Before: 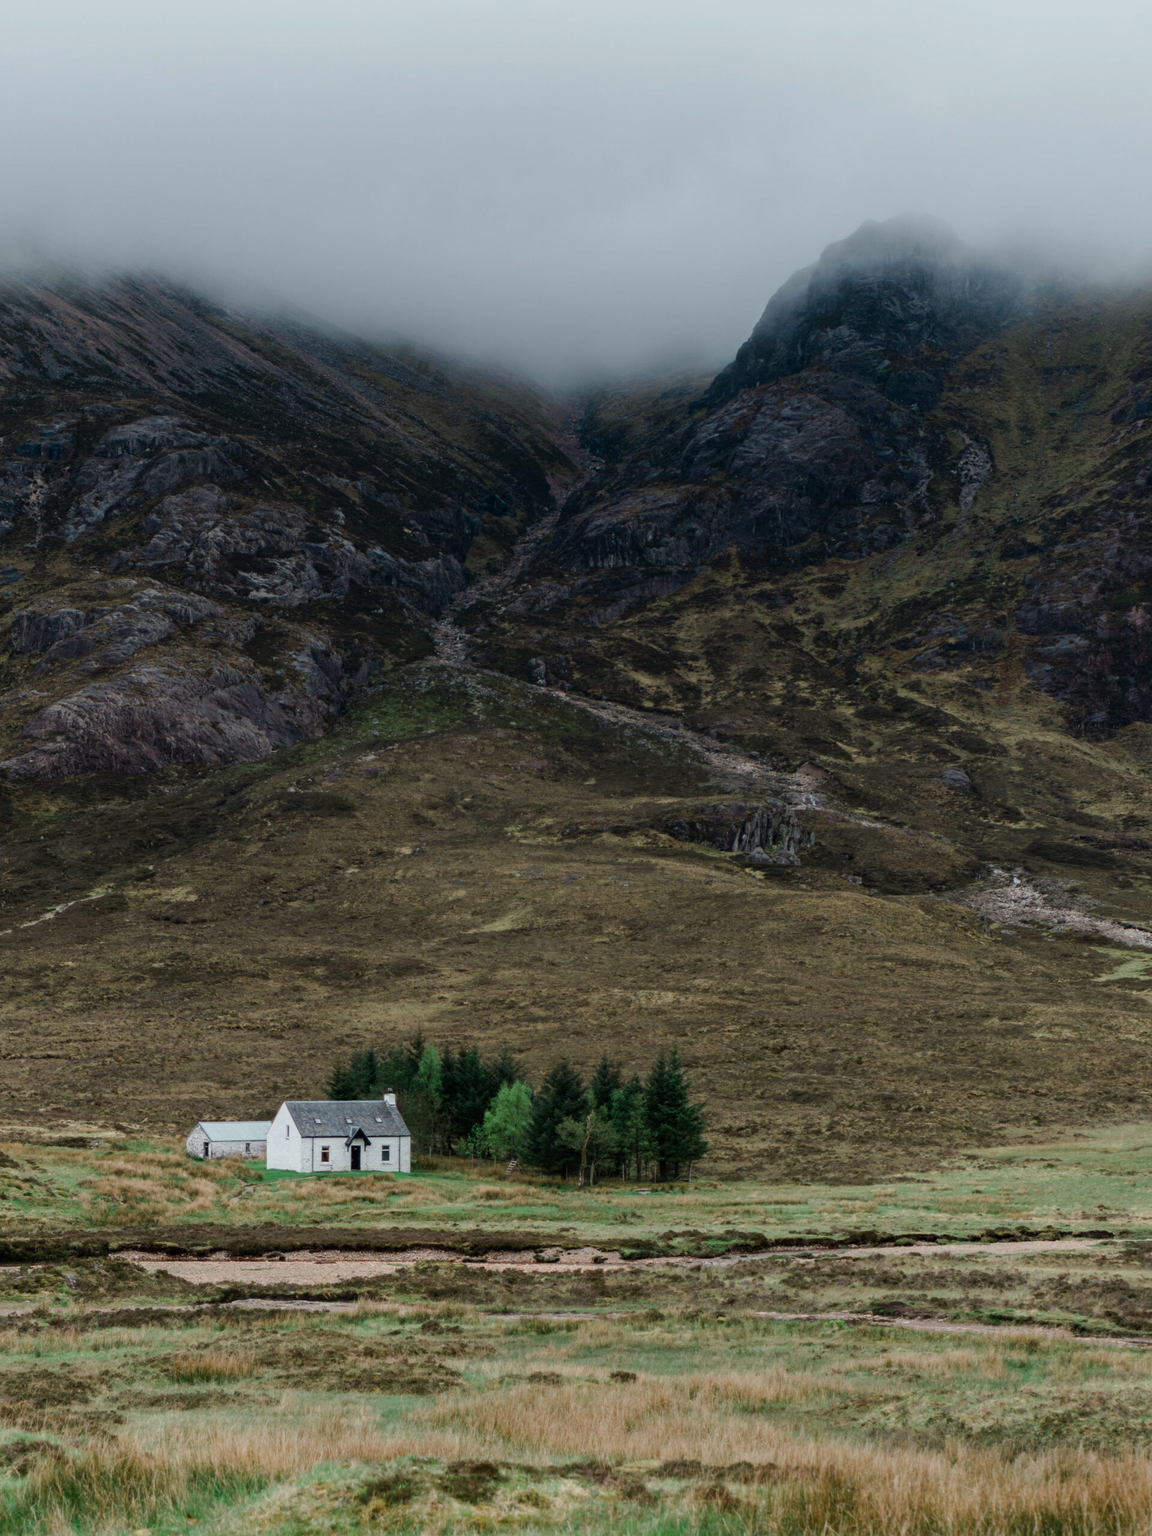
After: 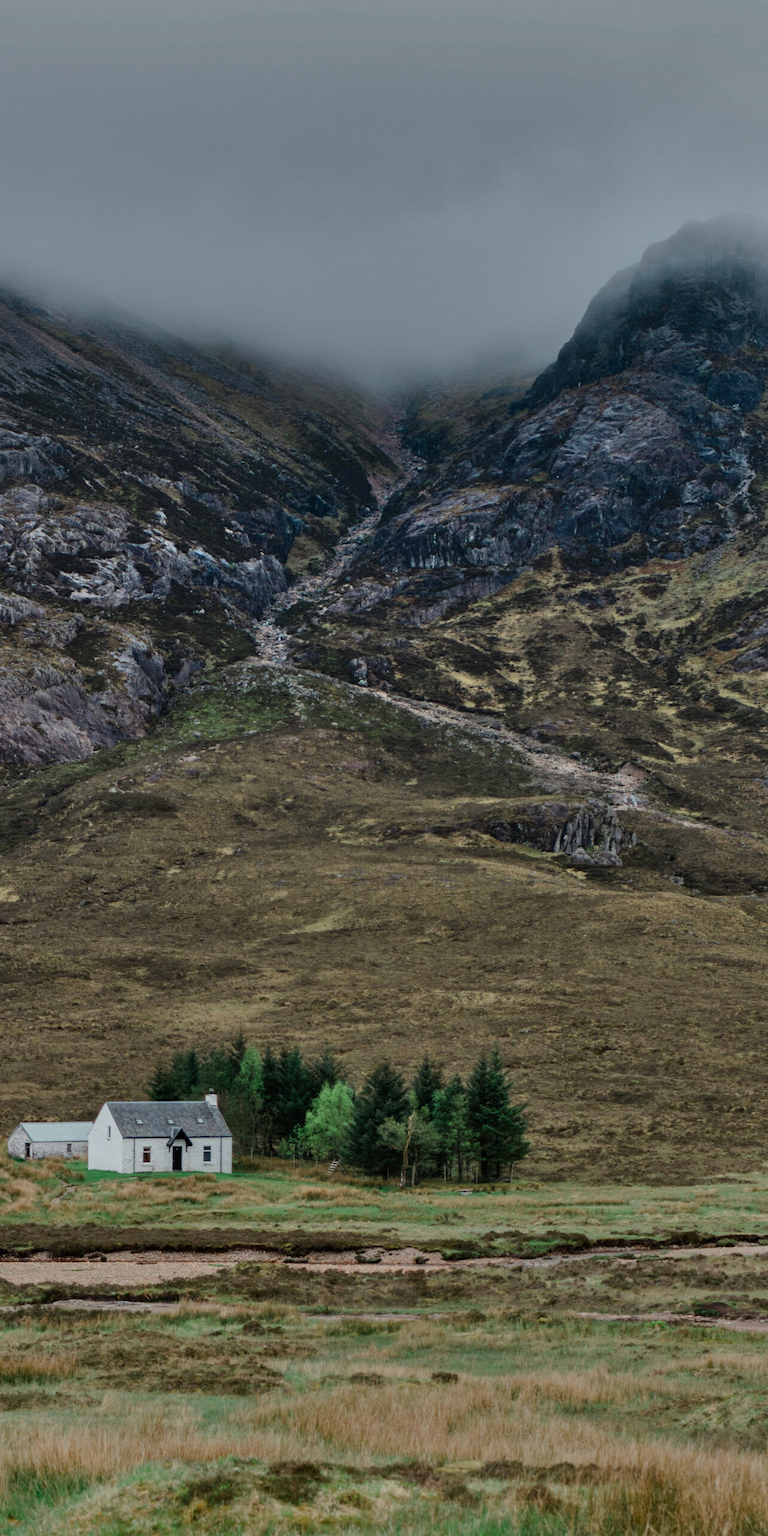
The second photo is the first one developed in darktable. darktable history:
shadows and highlights: shadows 79.93, white point adjustment -9.23, highlights -61.38, soften with gaussian
crop and rotate: left 15.546%, right 17.747%
